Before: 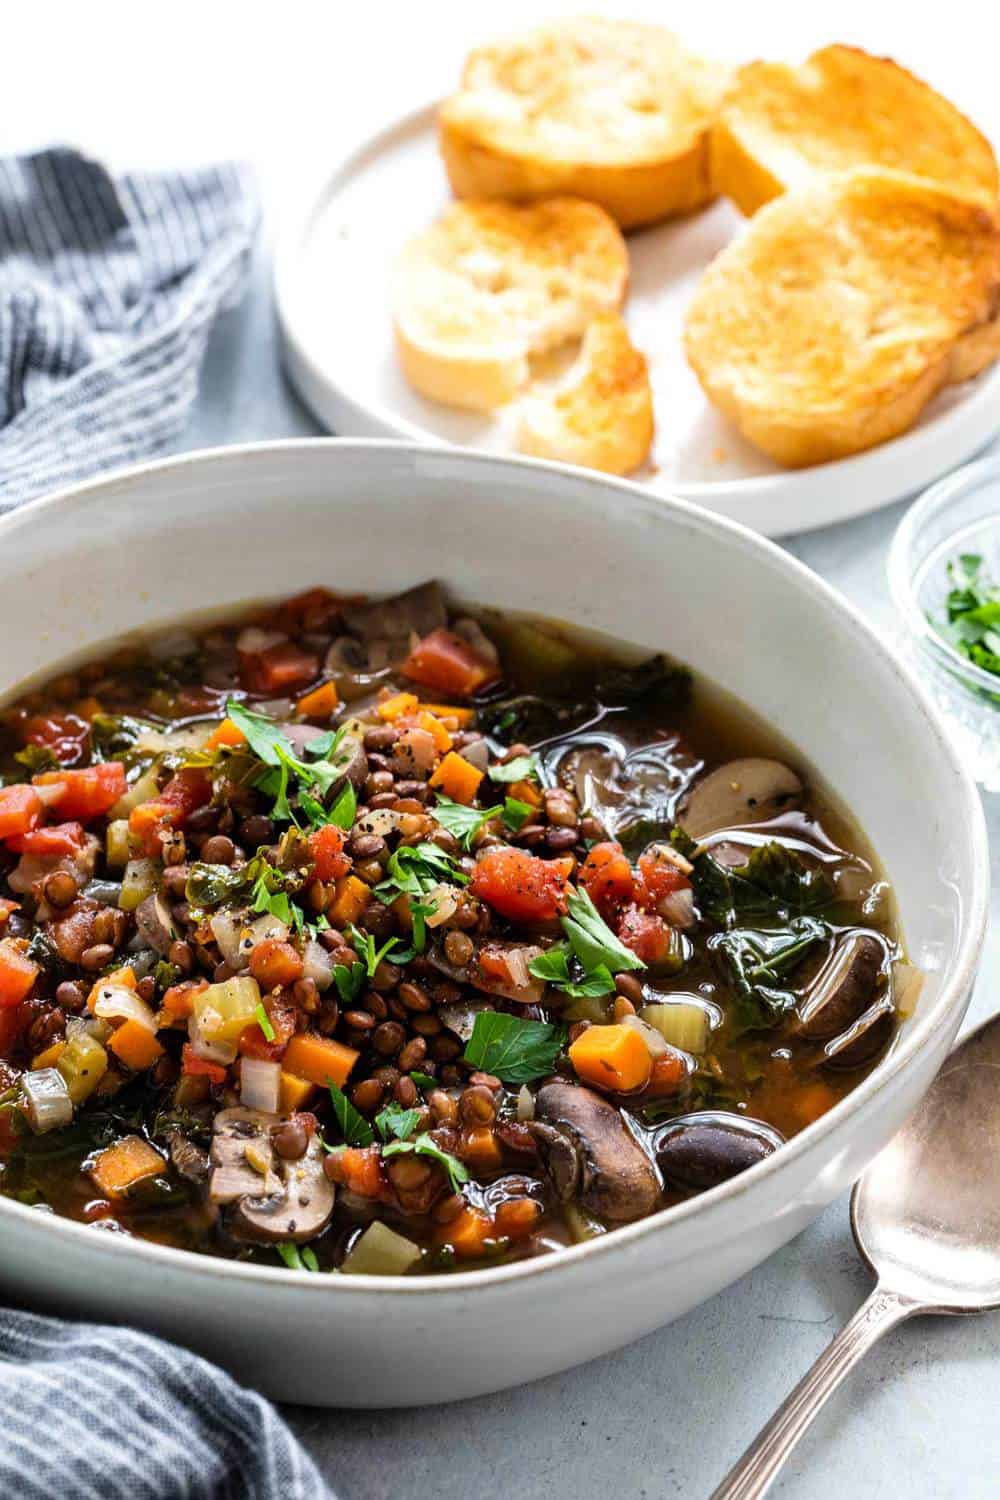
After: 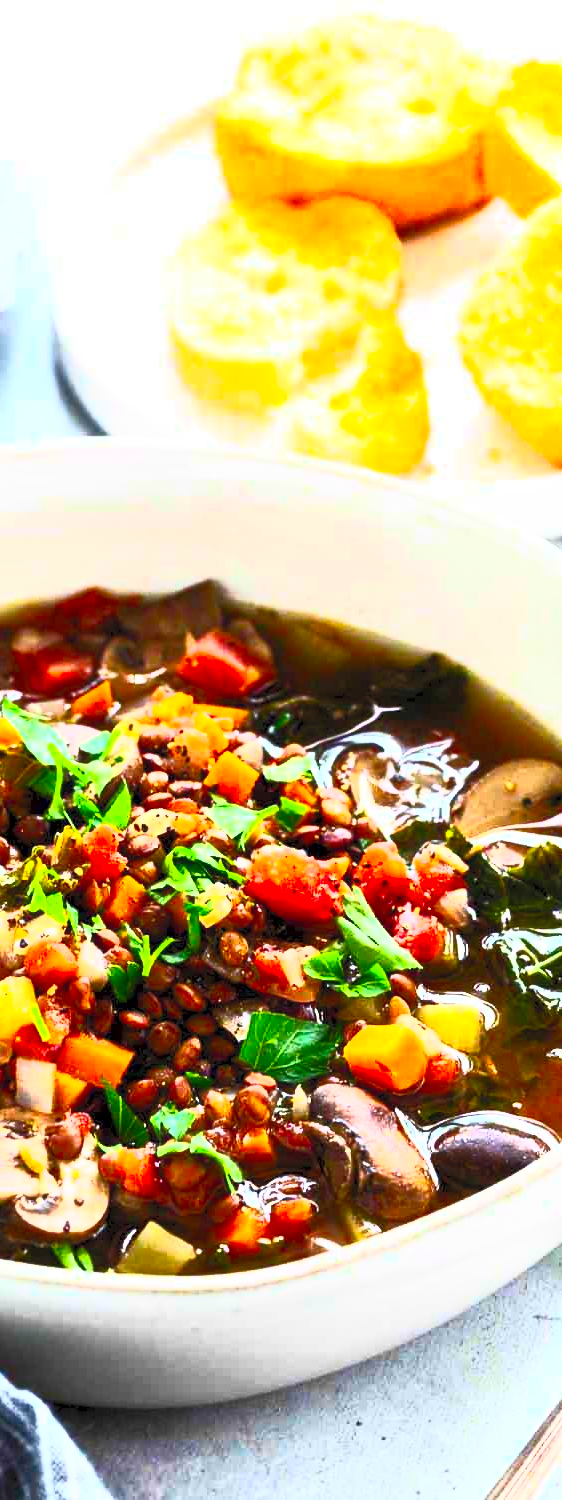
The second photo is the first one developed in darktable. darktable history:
crop and rotate: left 22.516%, right 21.234%
contrast brightness saturation: contrast 1, brightness 1, saturation 1
contrast equalizer: y [[0.518, 0.517, 0.501, 0.5, 0.5, 0.5], [0.5 ×6], [0.5 ×6], [0 ×6], [0 ×6]]
